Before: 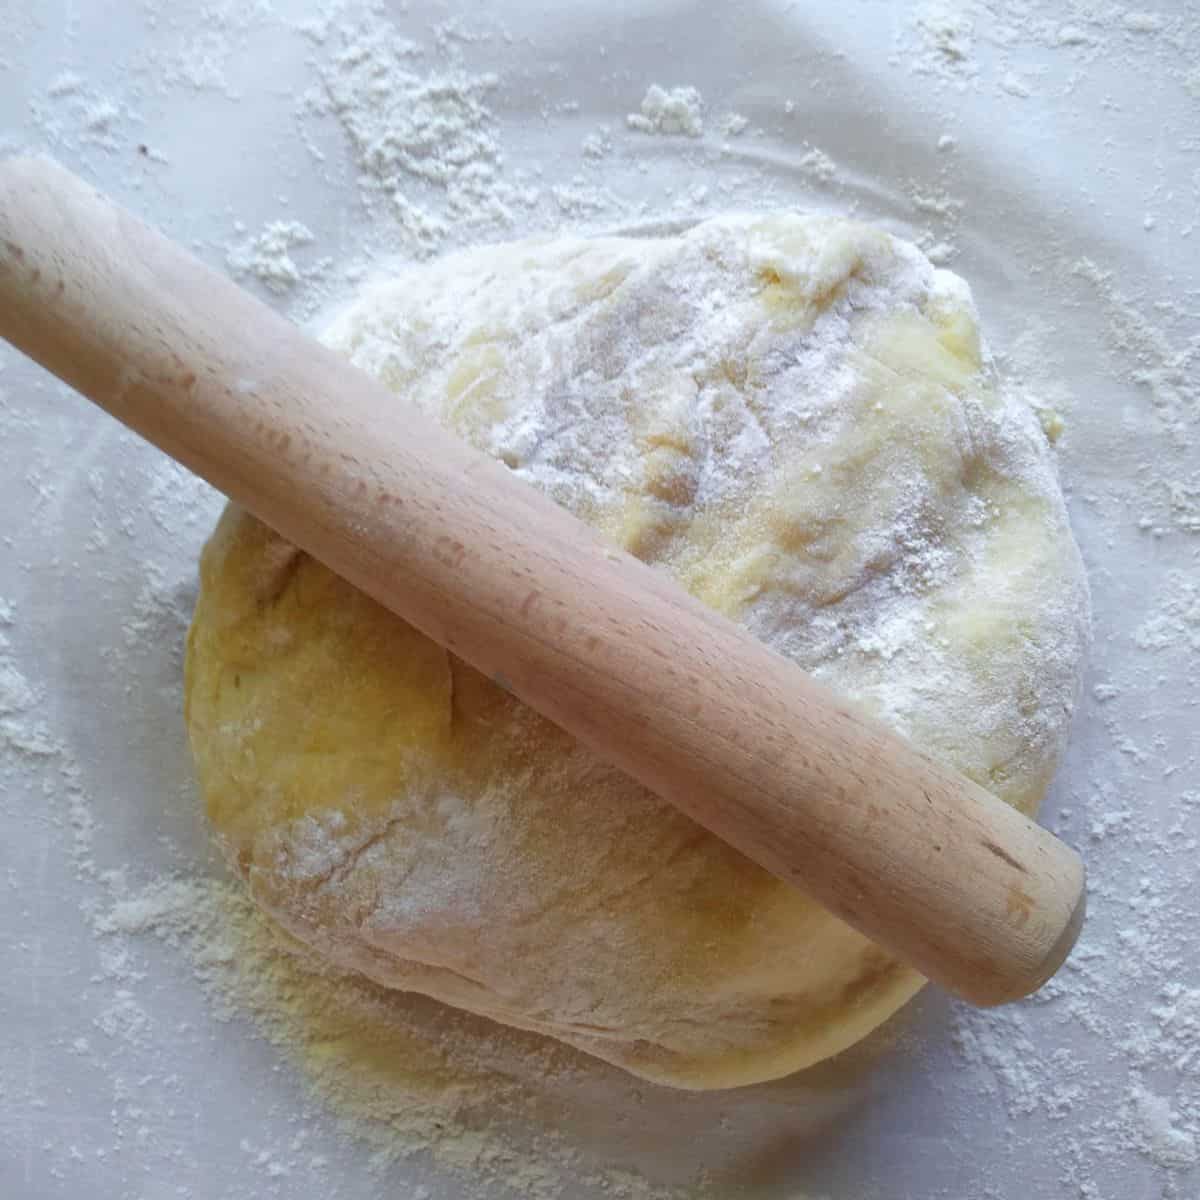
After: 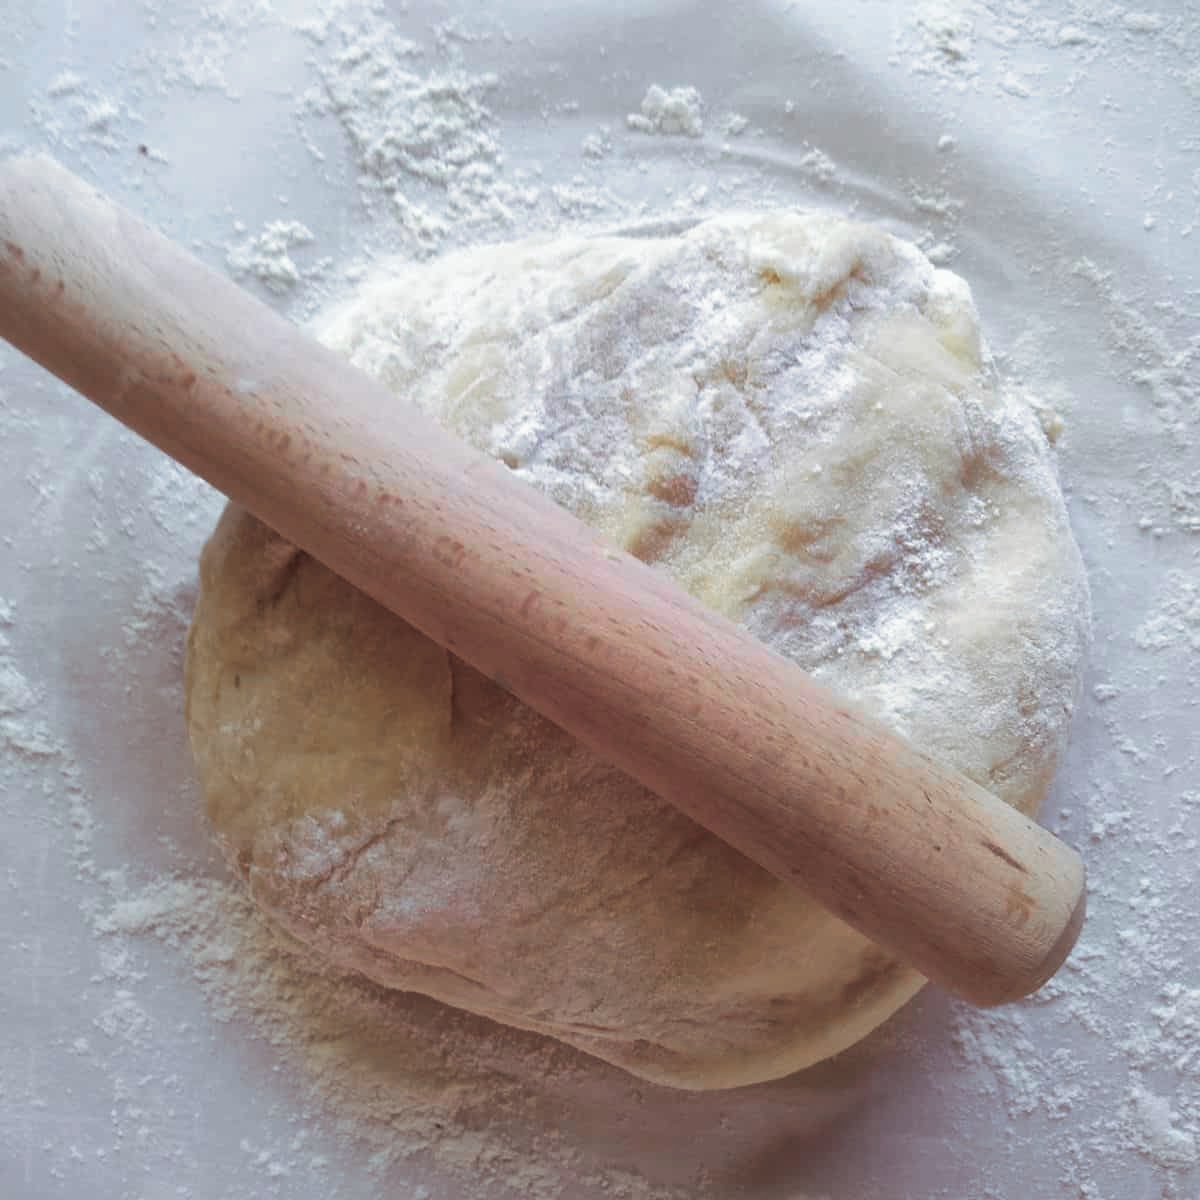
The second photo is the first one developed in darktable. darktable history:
color zones: curves: ch1 [(0, 0.679) (0.143, 0.647) (0.286, 0.261) (0.378, -0.011) (0.571, 0.396) (0.714, 0.399) (0.857, 0.406) (1, 0.679)]
split-toning: shadows › saturation 0.24, highlights › hue 54°, highlights › saturation 0.24
